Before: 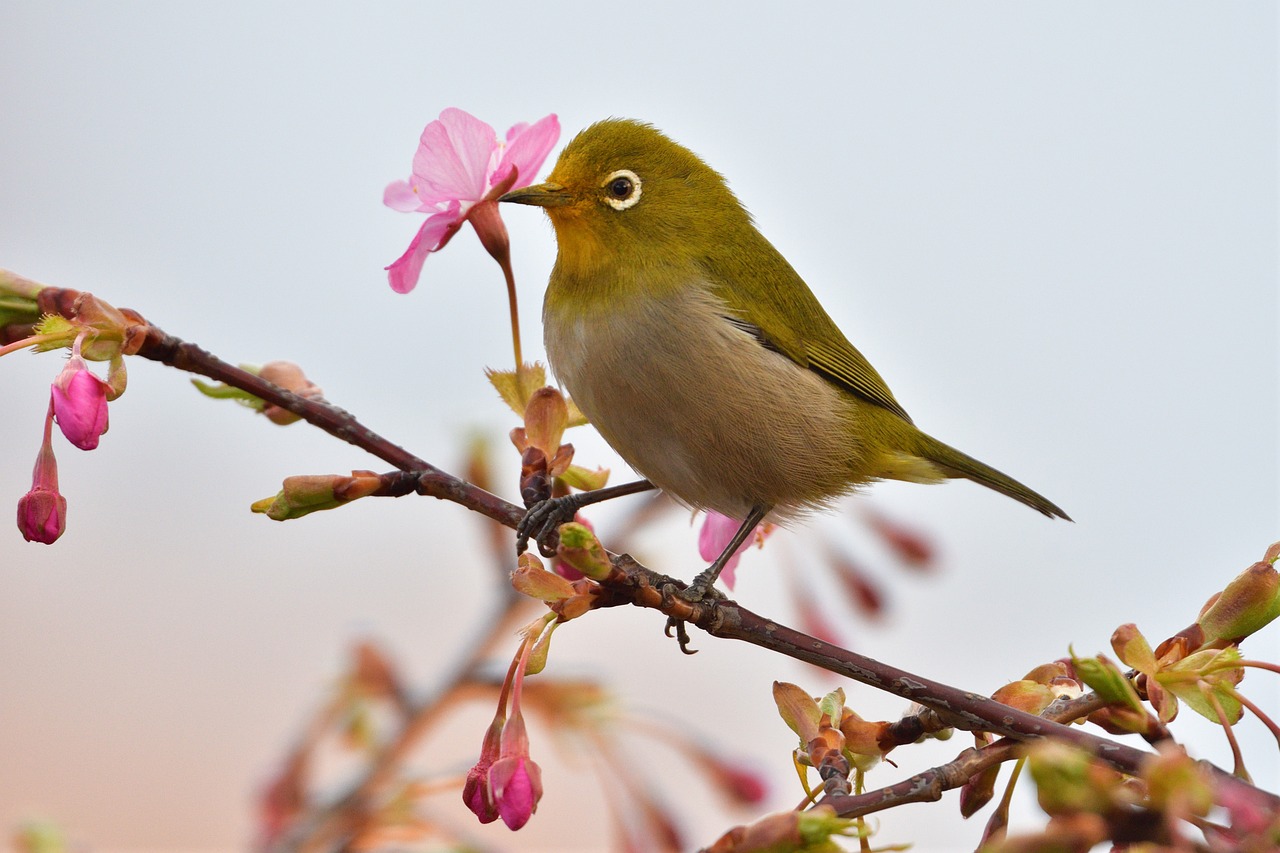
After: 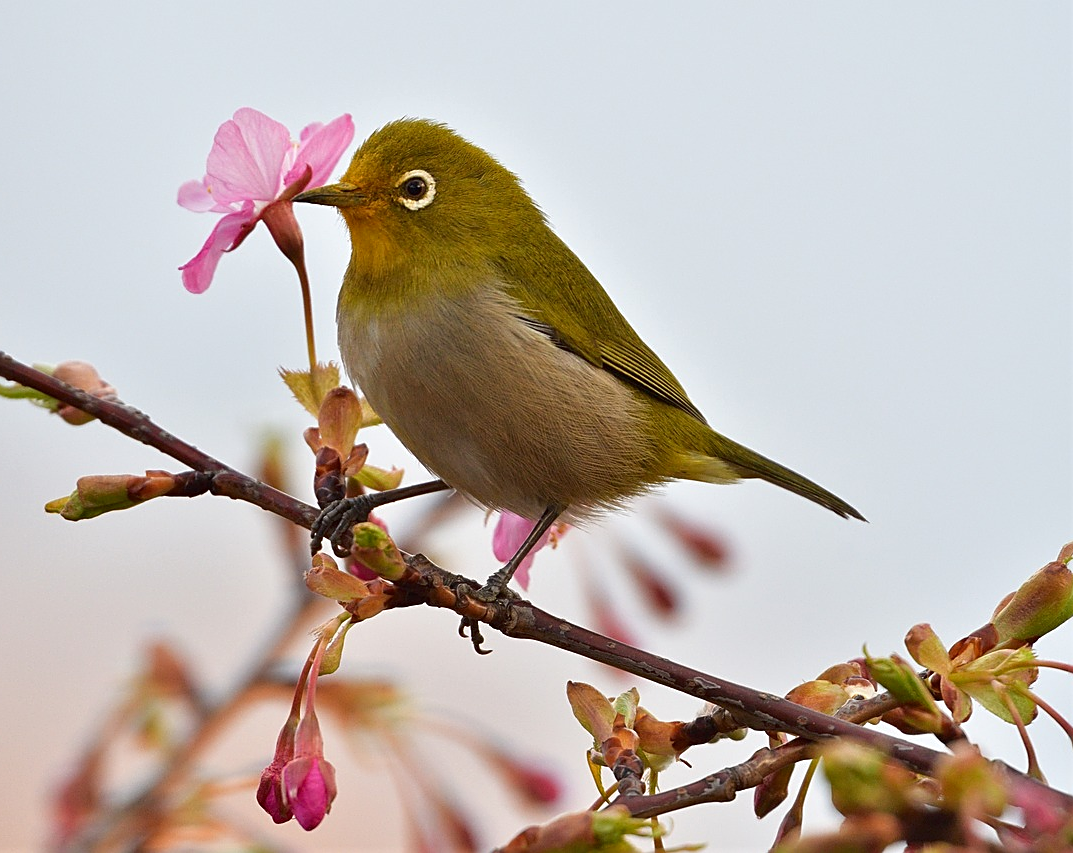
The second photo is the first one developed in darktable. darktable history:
crop: left 16.145%
white balance: emerald 1
sharpen: on, module defaults
contrast brightness saturation: contrast 0.03, brightness -0.04
